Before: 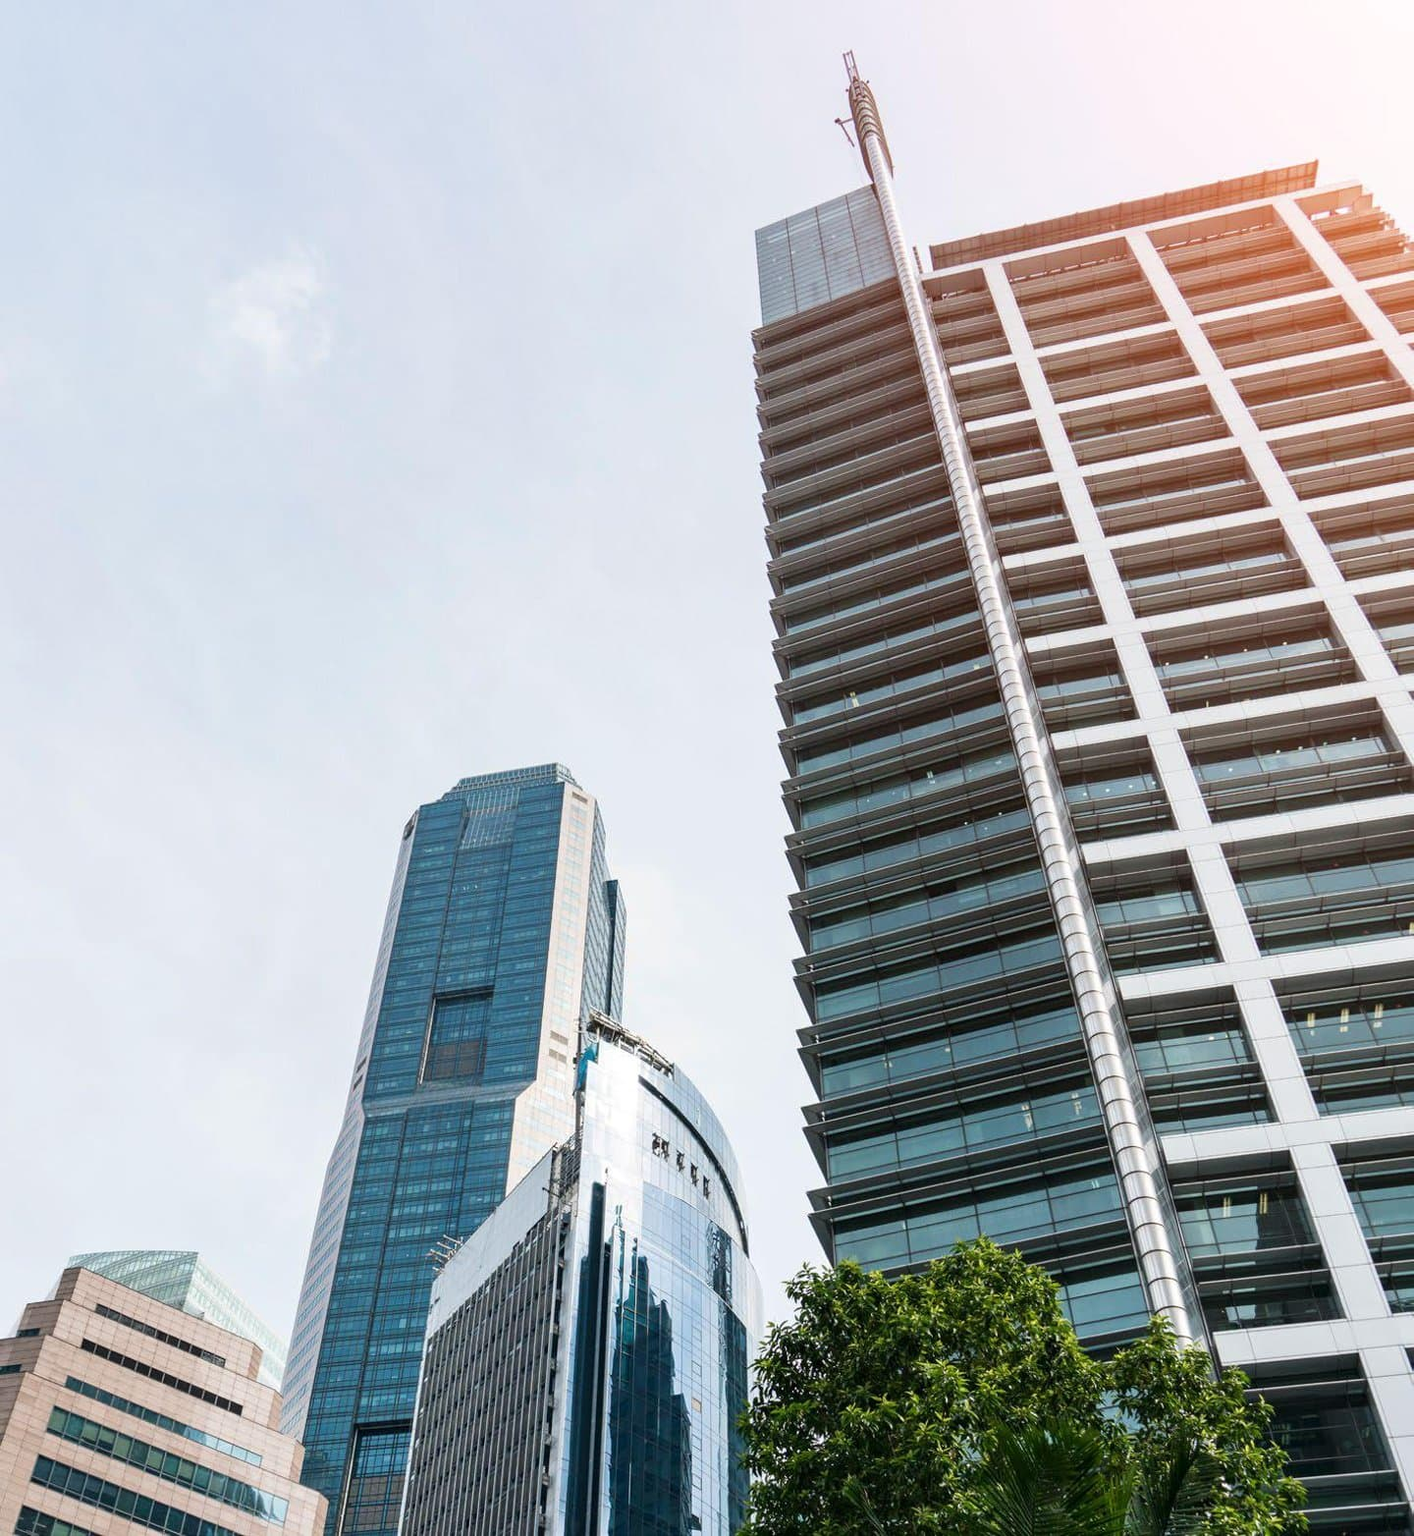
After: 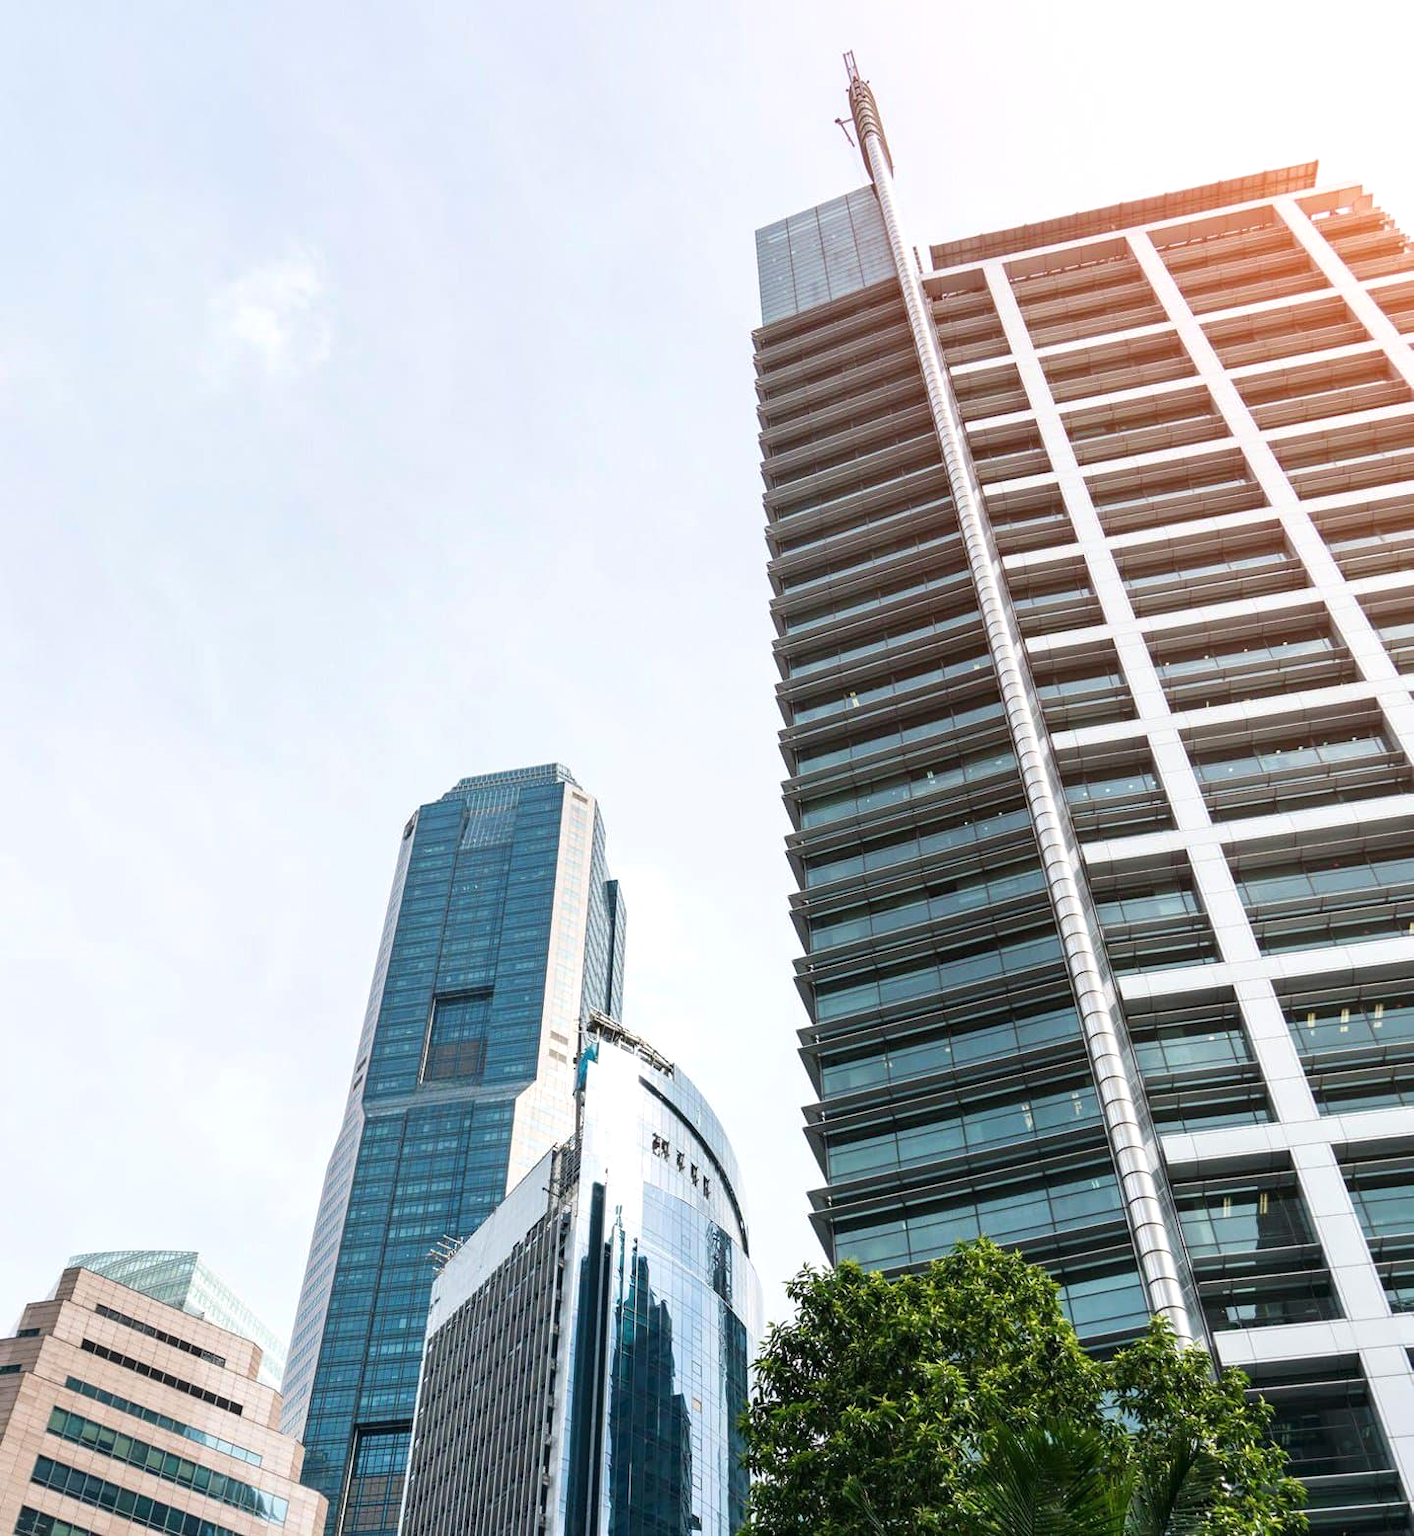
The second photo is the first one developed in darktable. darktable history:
exposure: black level correction 0, exposure 0.2 EV, compensate highlight preservation false
